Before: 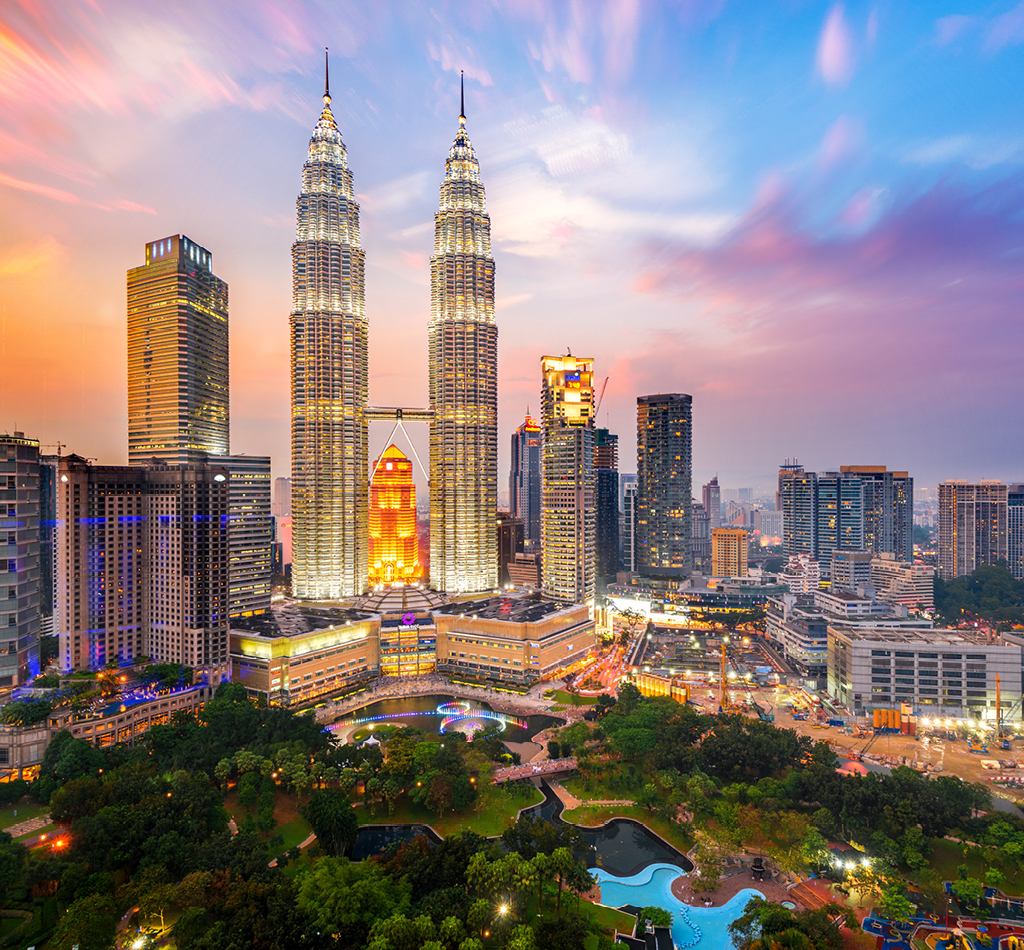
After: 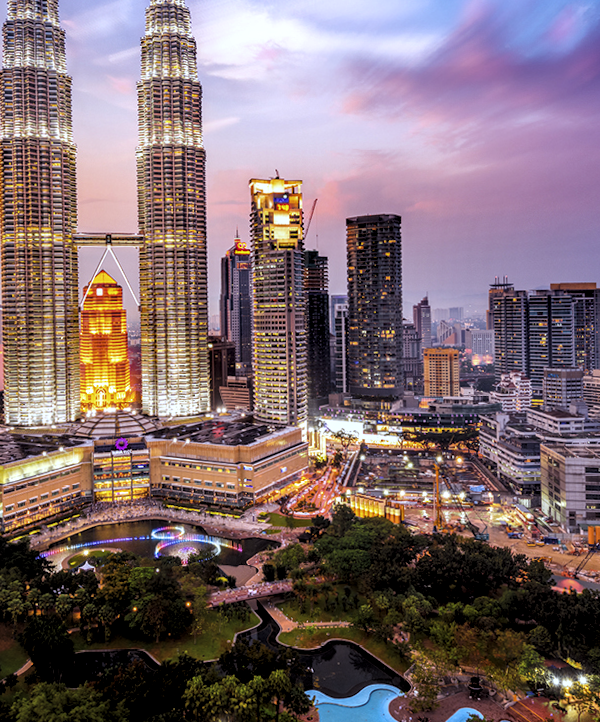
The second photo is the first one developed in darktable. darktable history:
rgb levels: mode RGB, independent channels, levels [[0, 0.474, 1], [0, 0.5, 1], [0, 0.5, 1]]
crop and rotate: left 28.256%, top 17.734%, right 12.656%, bottom 3.573%
local contrast: detail 130%
color calibration: x 0.355, y 0.367, temperature 4700.38 K
white balance: red 0.954, blue 1.079
levels: levels [0.116, 0.574, 1]
rotate and perspective: rotation -1°, crop left 0.011, crop right 0.989, crop top 0.025, crop bottom 0.975
